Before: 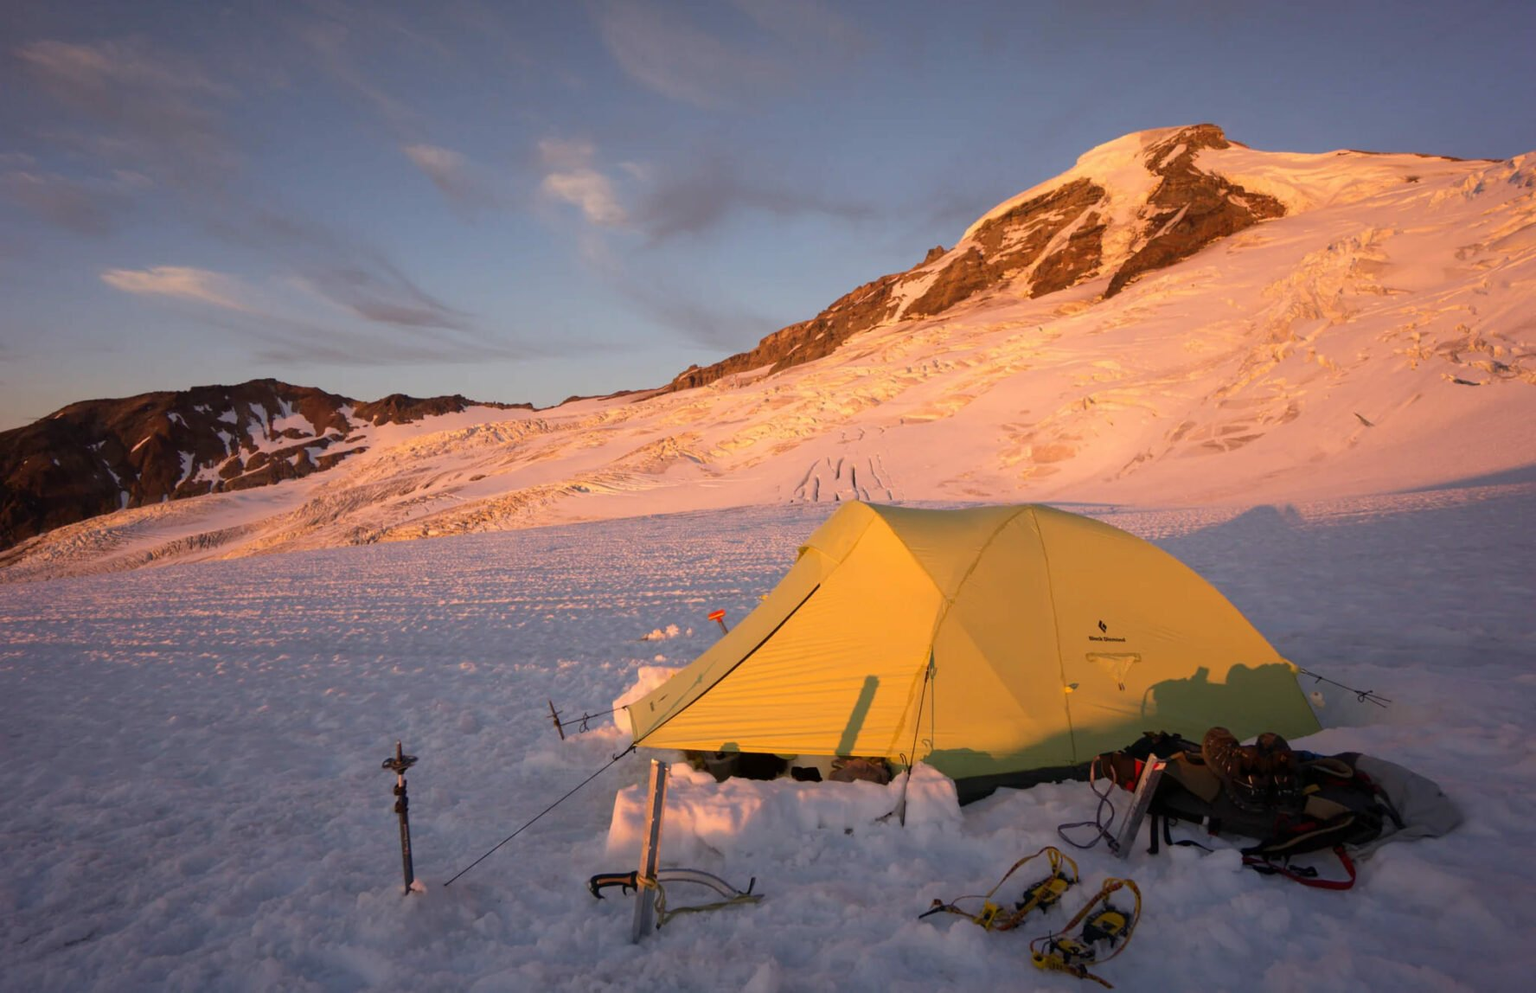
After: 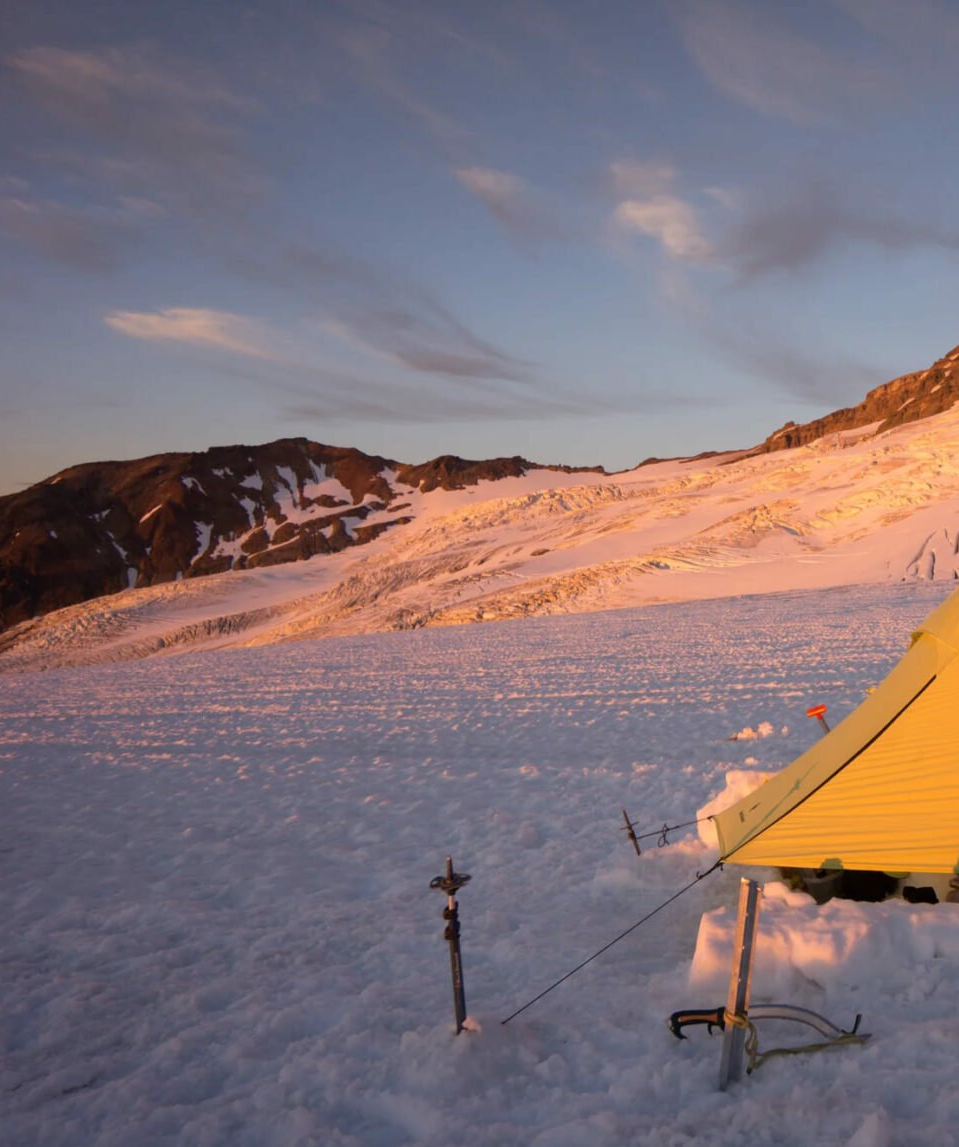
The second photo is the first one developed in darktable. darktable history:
crop: left 0.677%, right 45.302%, bottom 0.081%
